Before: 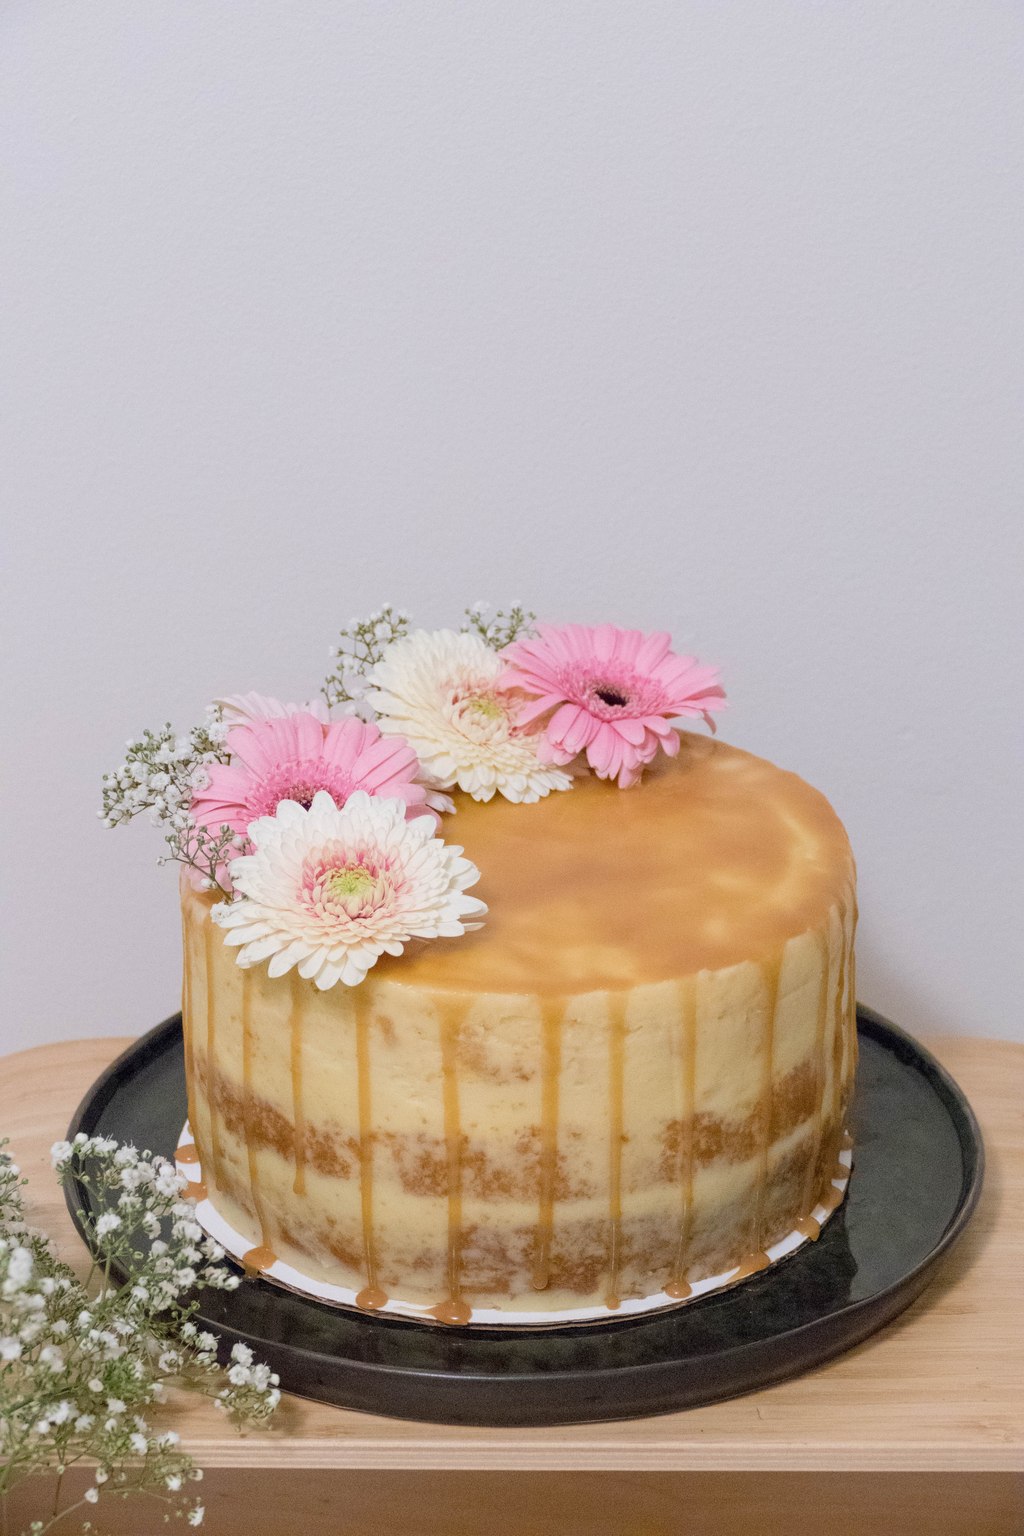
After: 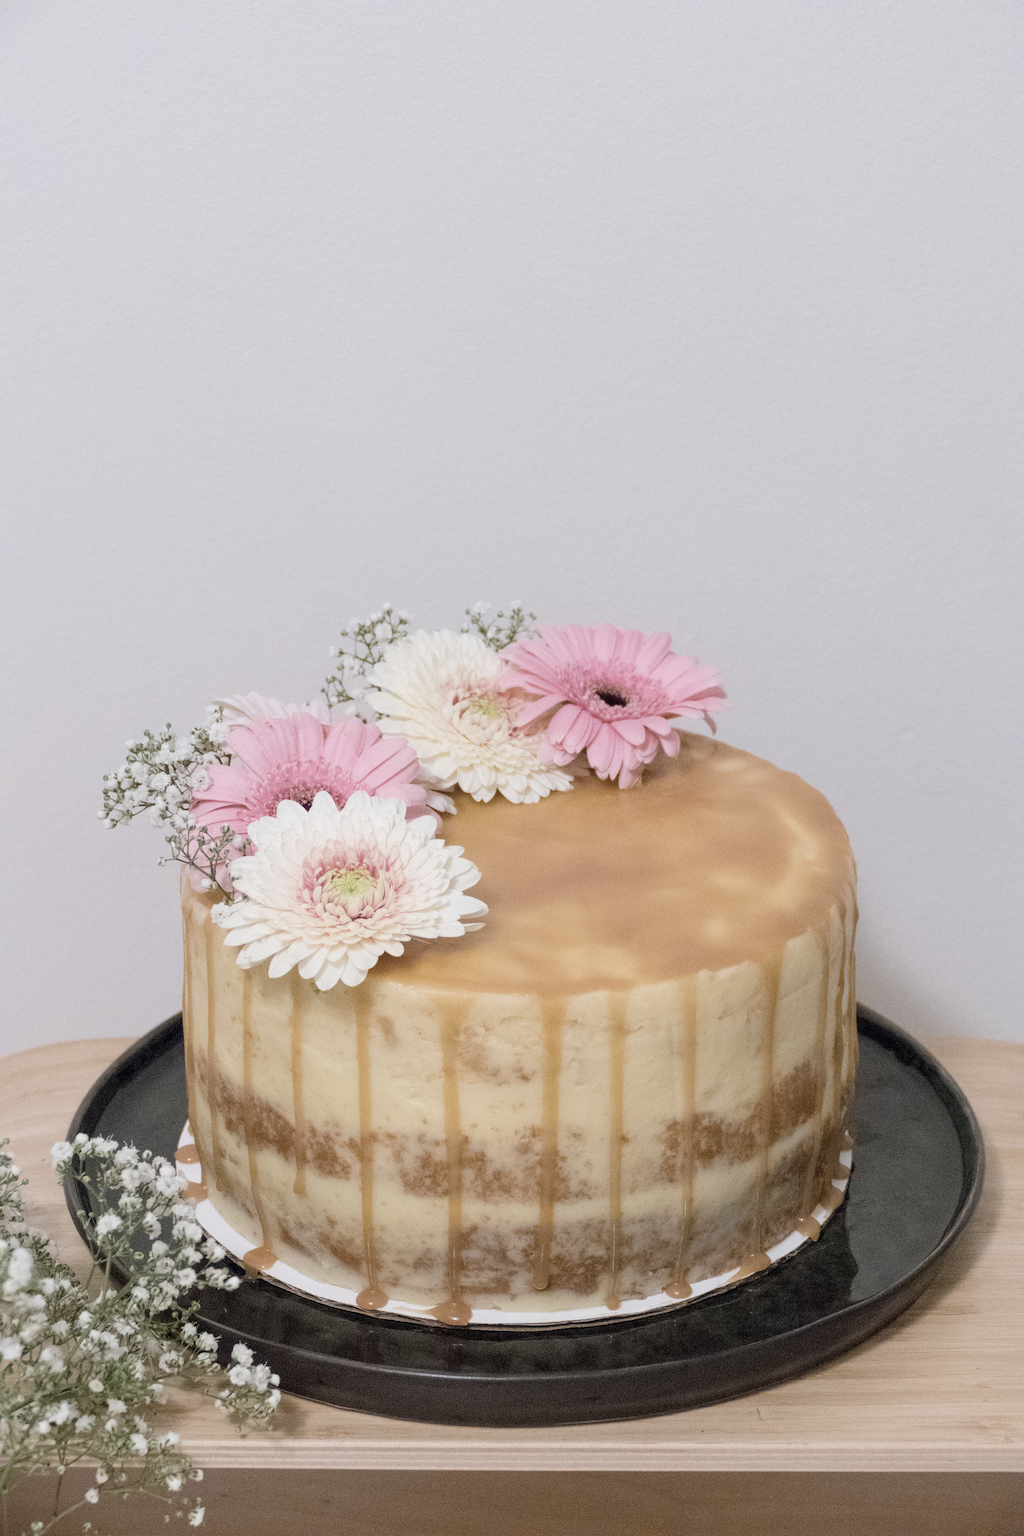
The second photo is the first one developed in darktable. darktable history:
contrast brightness saturation: contrast 0.1, saturation -0.362
